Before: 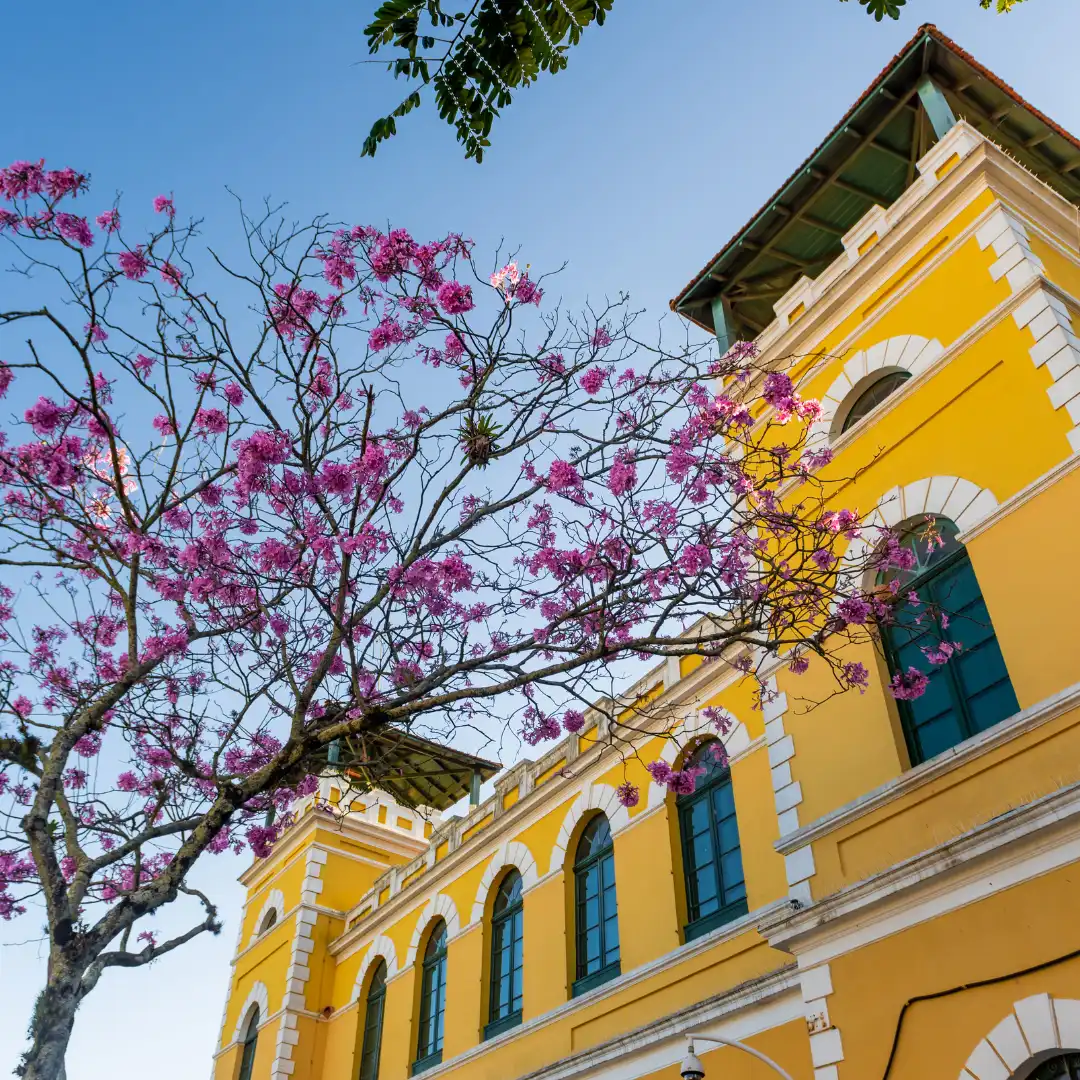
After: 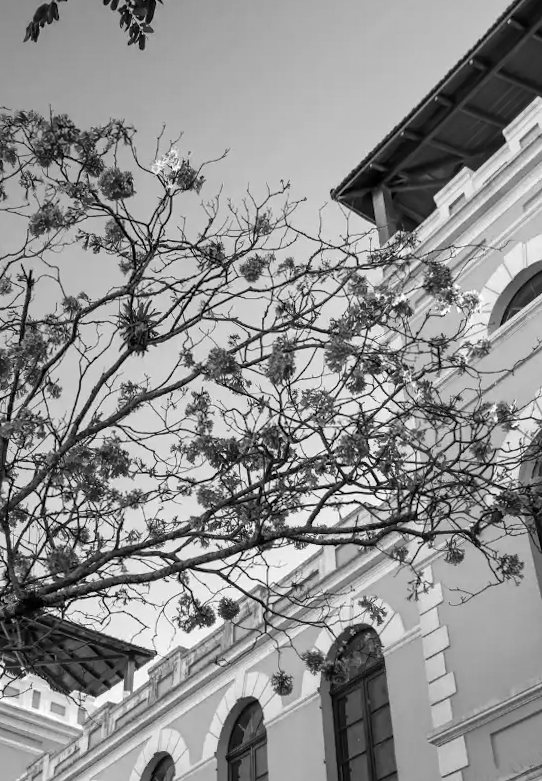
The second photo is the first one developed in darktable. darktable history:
monochrome: a 30.25, b 92.03
exposure: exposure 0.127 EV, compensate highlight preservation false
crop: left 32.075%, top 10.976%, right 18.355%, bottom 17.596%
color balance rgb: linear chroma grading › shadows 16%, perceptual saturation grading › global saturation 8%, perceptual saturation grading › shadows 4%, perceptual brilliance grading › global brilliance 2%, perceptual brilliance grading › highlights 8%, perceptual brilliance grading › shadows -4%, global vibrance 16%, saturation formula JzAzBz (2021)
rotate and perspective: rotation 0.8°, automatic cropping off
